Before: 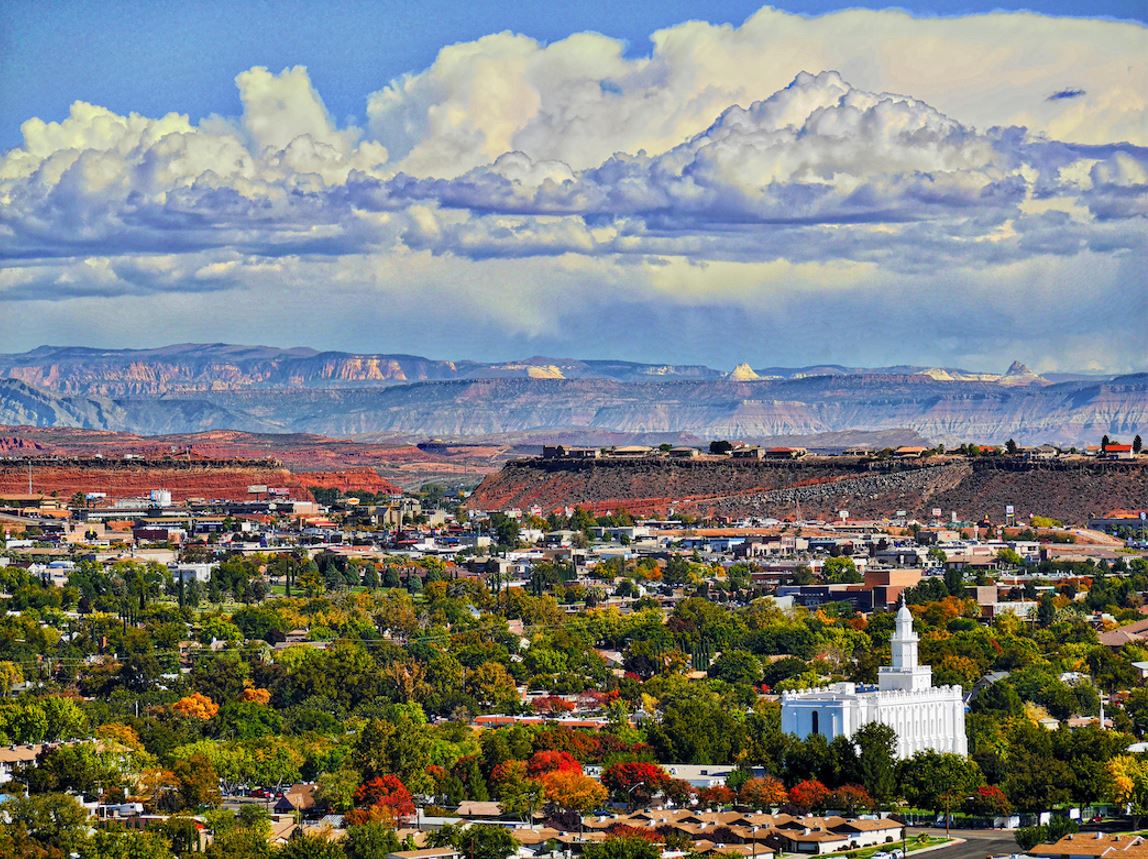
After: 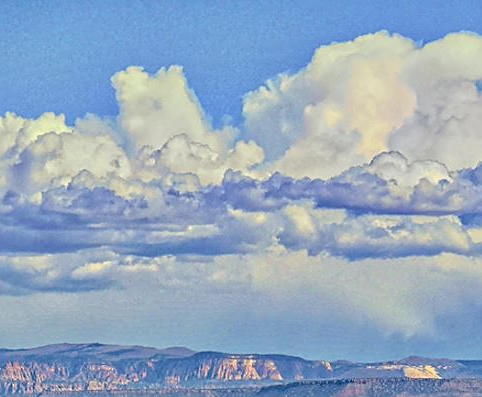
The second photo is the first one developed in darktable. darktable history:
sharpen: on, module defaults
crop and rotate: left 10.817%, top 0.062%, right 47.194%, bottom 53.626%
